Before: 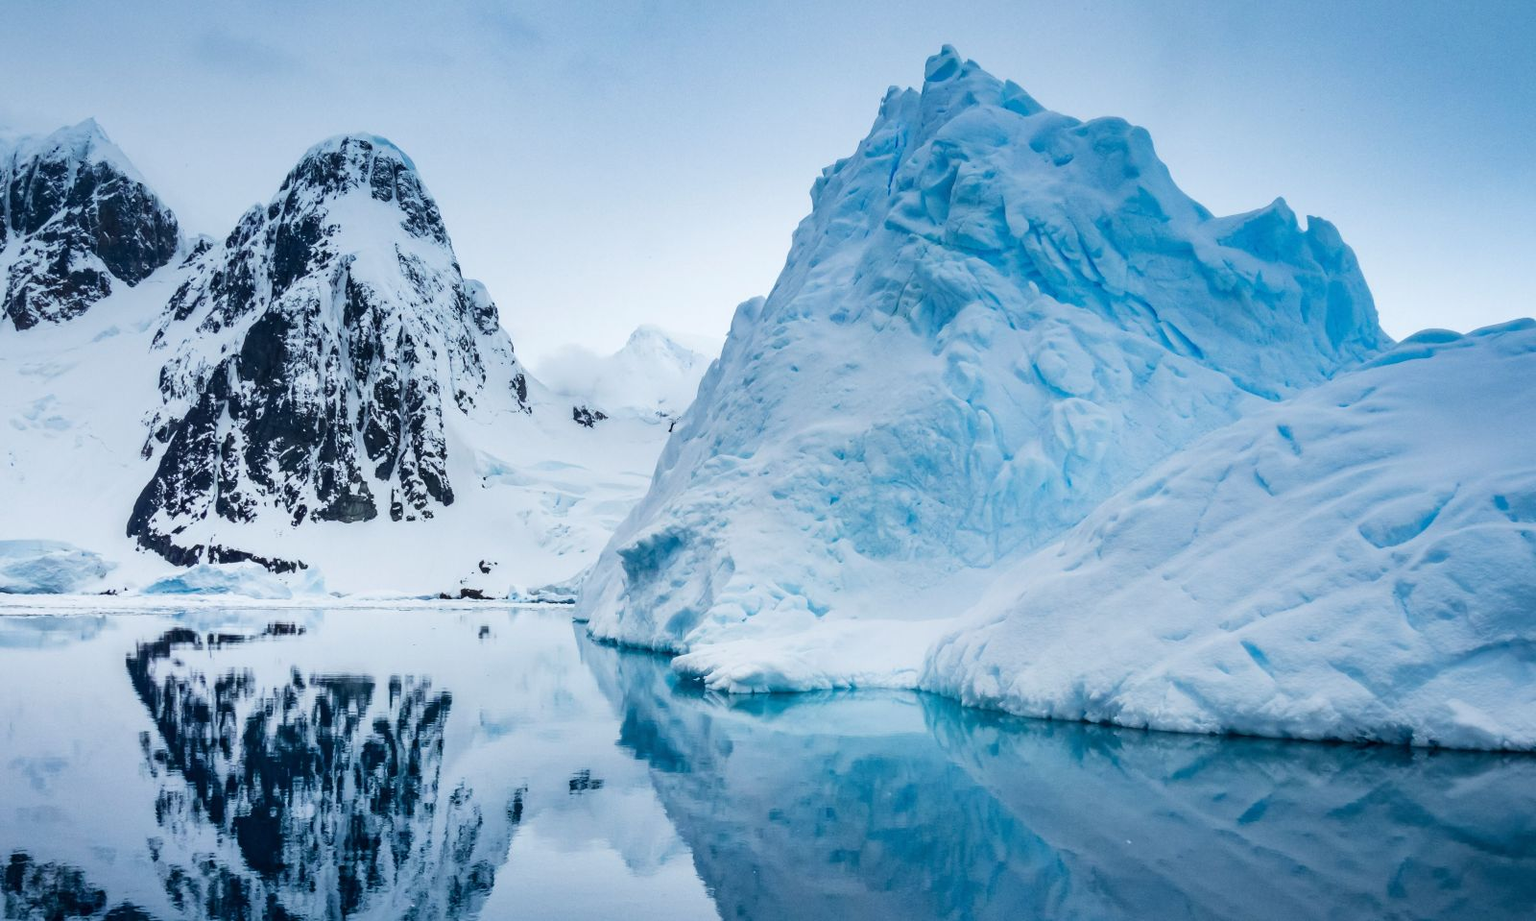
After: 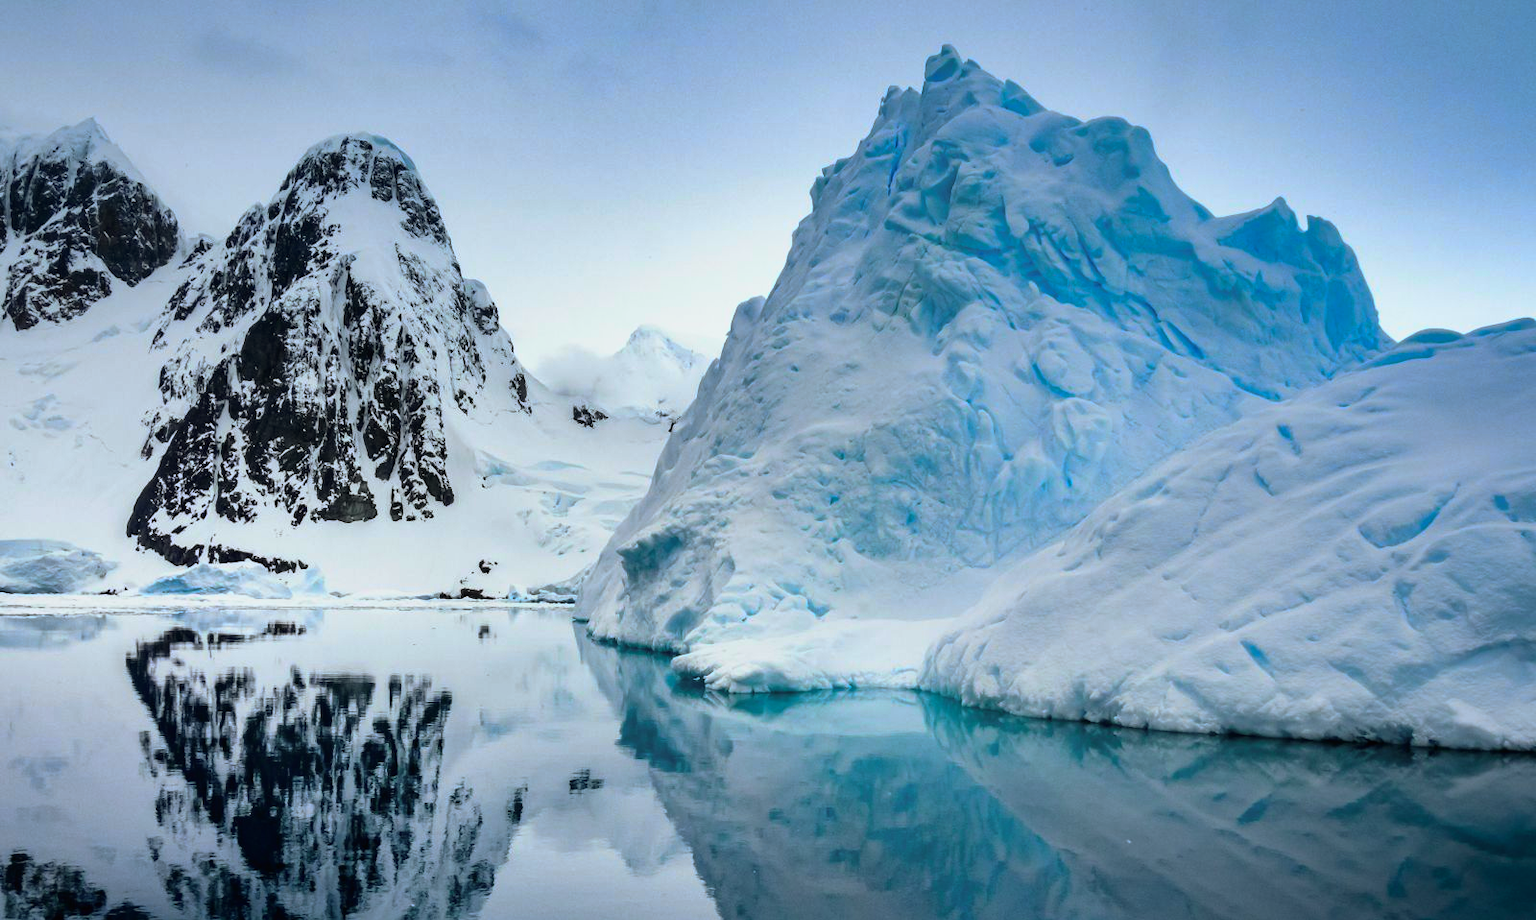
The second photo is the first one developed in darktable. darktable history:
contrast brightness saturation: contrast 0.05
base curve: curves: ch0 [(0, 0) (0.595, 0.418) (1, 1)], preserve colors none
tone curve: curves: ch0 [(0, 0) (0.062, 0.037) (0.142, 0.138) (0.359, 0.419) (0.469, 0.544) (0.634, 0.722) (0.839, 0.909) (0.998, 0.978)]; ch1 [(0, 0) (0.437, 0.408) (0.472, 0.47) (0.502, 0.503) (0.527, 0.523) (0.559, 0.573) (0.608, 0.665) (0.669, 0.748) (0.859, 0.899) (1, 1)]; ch2 [(0, 0) (0.33, 0.301) (0.421, 0.443) (0.473, 0.498) (0.502, 0.5) (0.535, 0.531) (0.575, 0.603) (0.608, 0.667) (1, 1)], color space Lab, independent channels, preserve colors none
shadows and highlights: shadows -88.03, highlights -35.45, shadows color adjustment 99.15%, highlights color adjustment 0%, soften with gaussian
